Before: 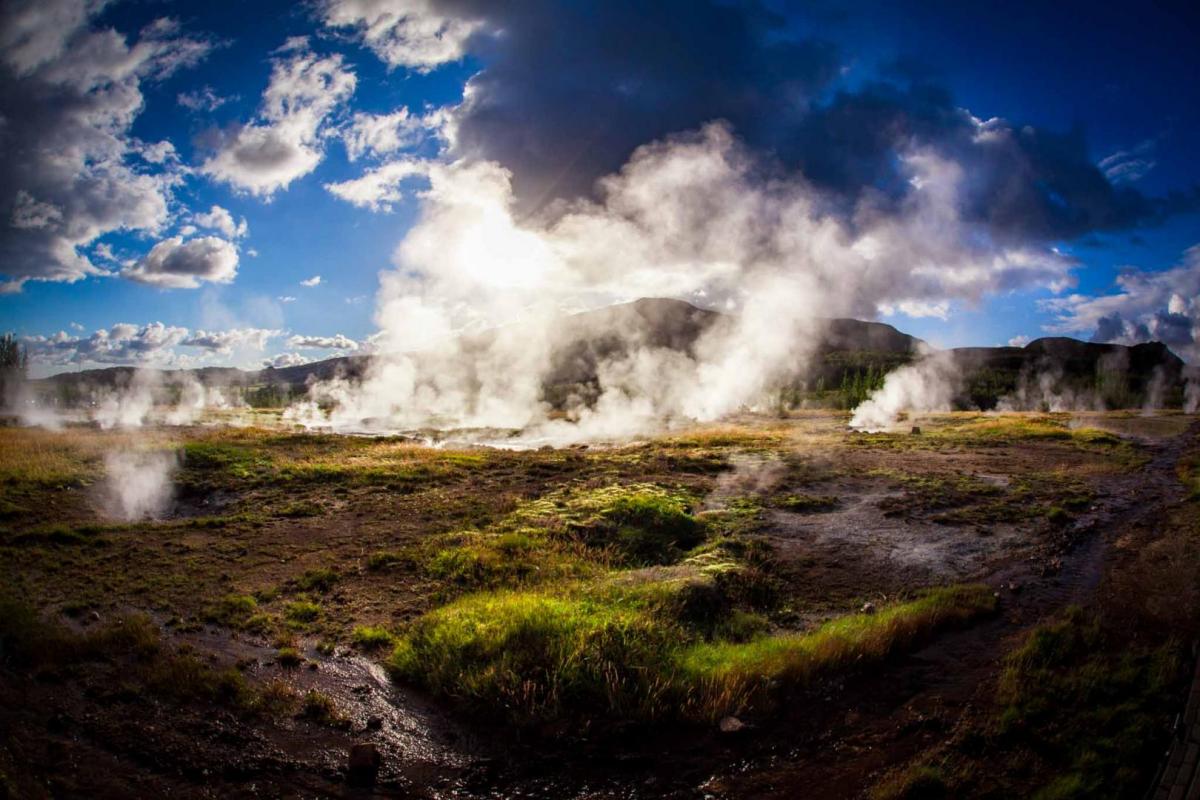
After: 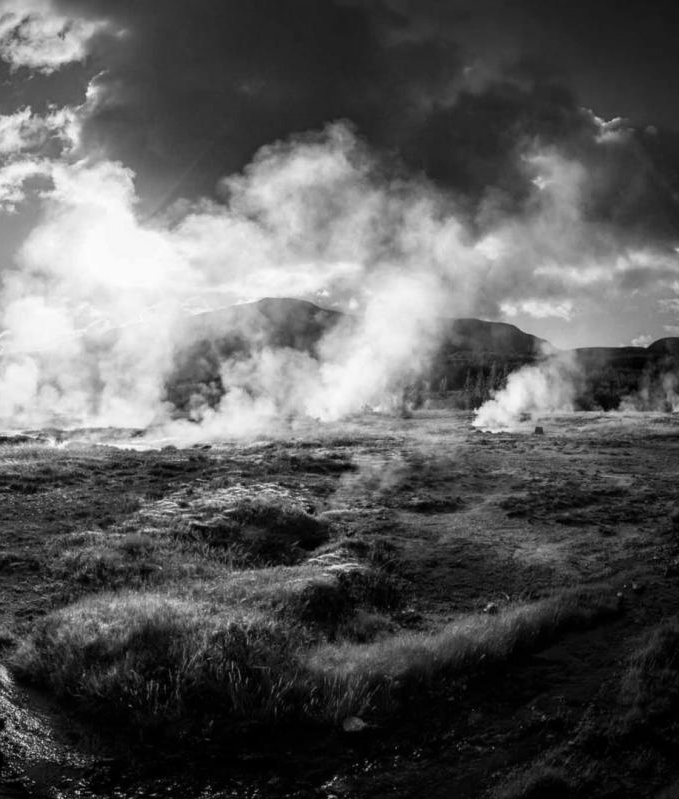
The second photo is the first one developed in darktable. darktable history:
monochrome: on, module defaults
crop: left 31.458%, top 0%, right 11.876%
